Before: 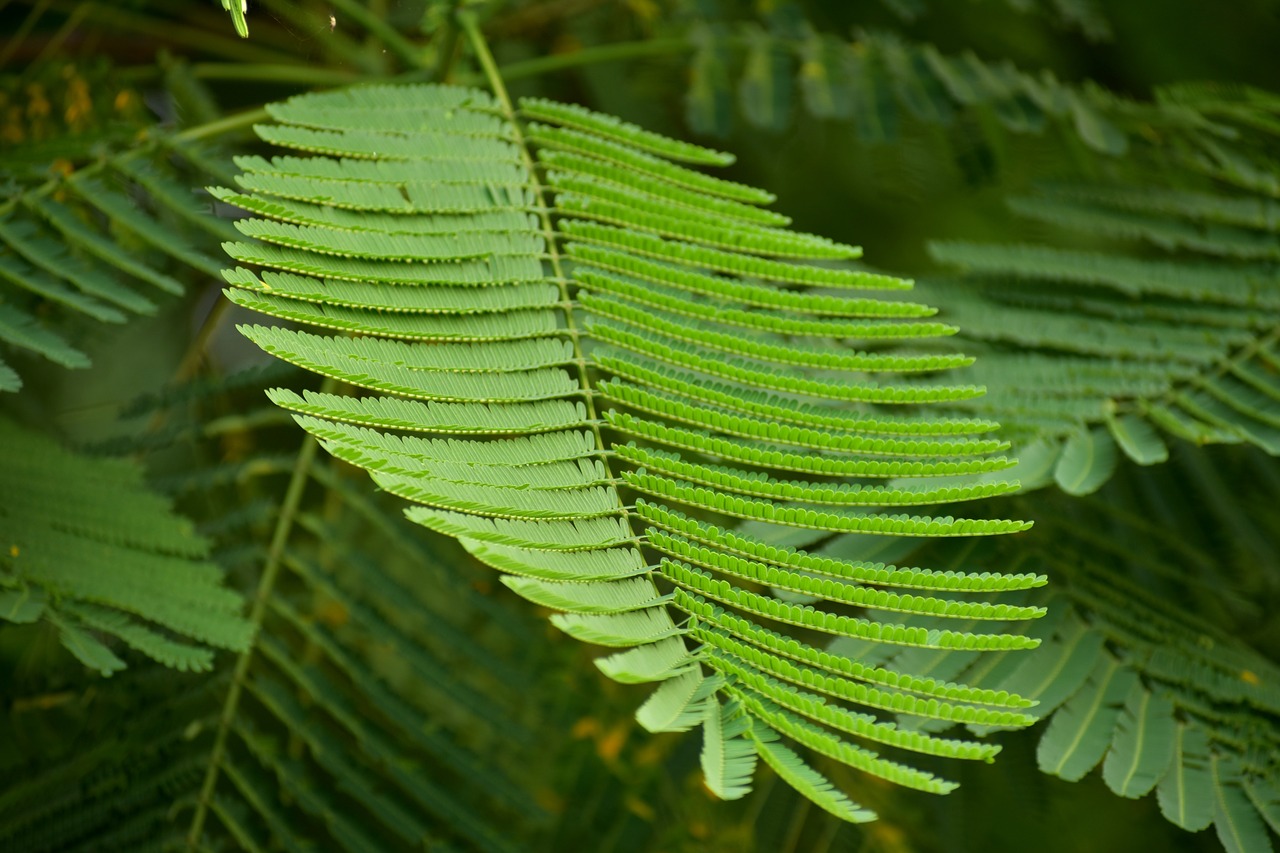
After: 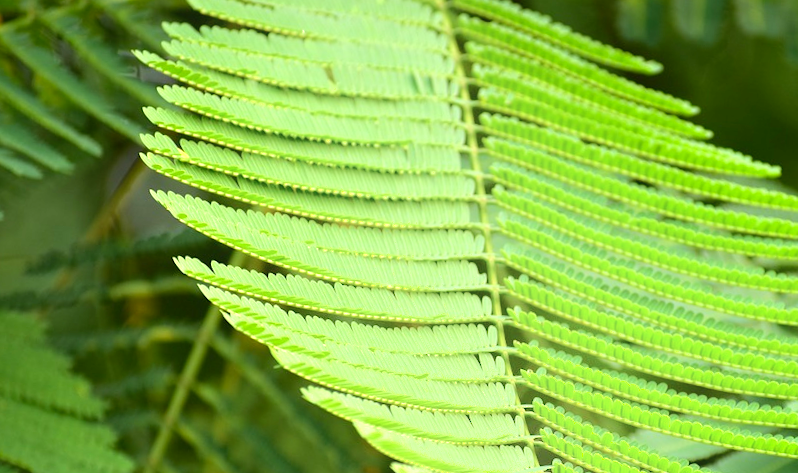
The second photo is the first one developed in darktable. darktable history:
white balance: red 1.004, blue 1.024
crop and rotate: angle -4.99°, left 2.122%, top 6.945%, right 27.566%, bottom 30.519%
shadows and highlights: highlights 70.7, soften with gaussian
levels: levels [0, 0.394, 0.787]
